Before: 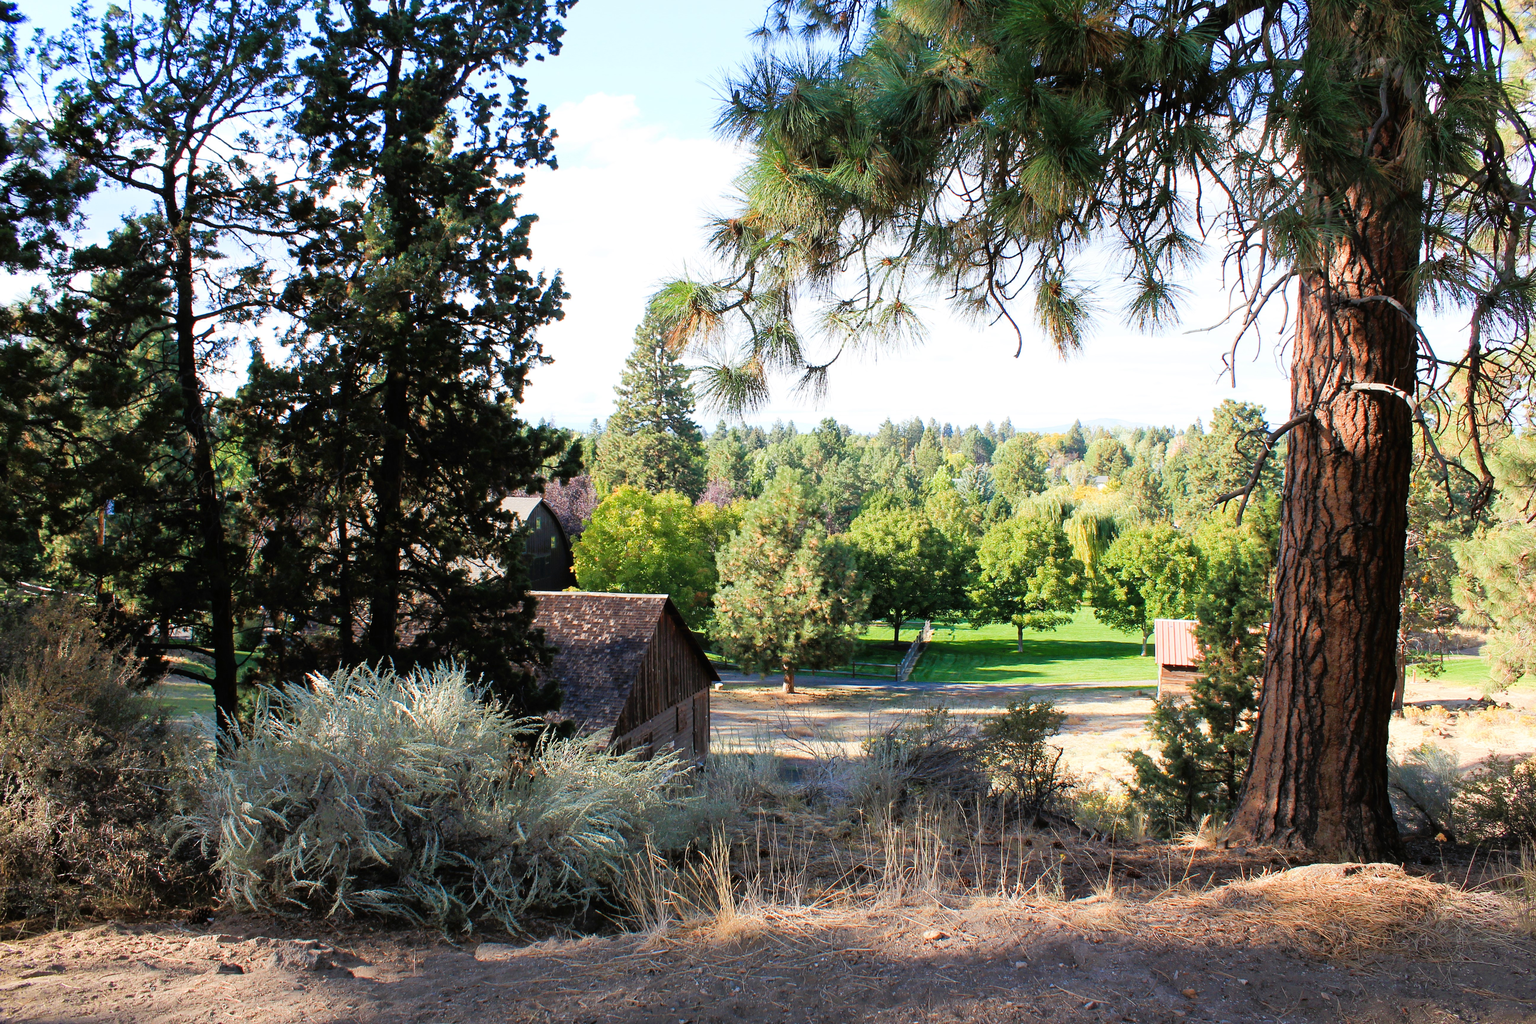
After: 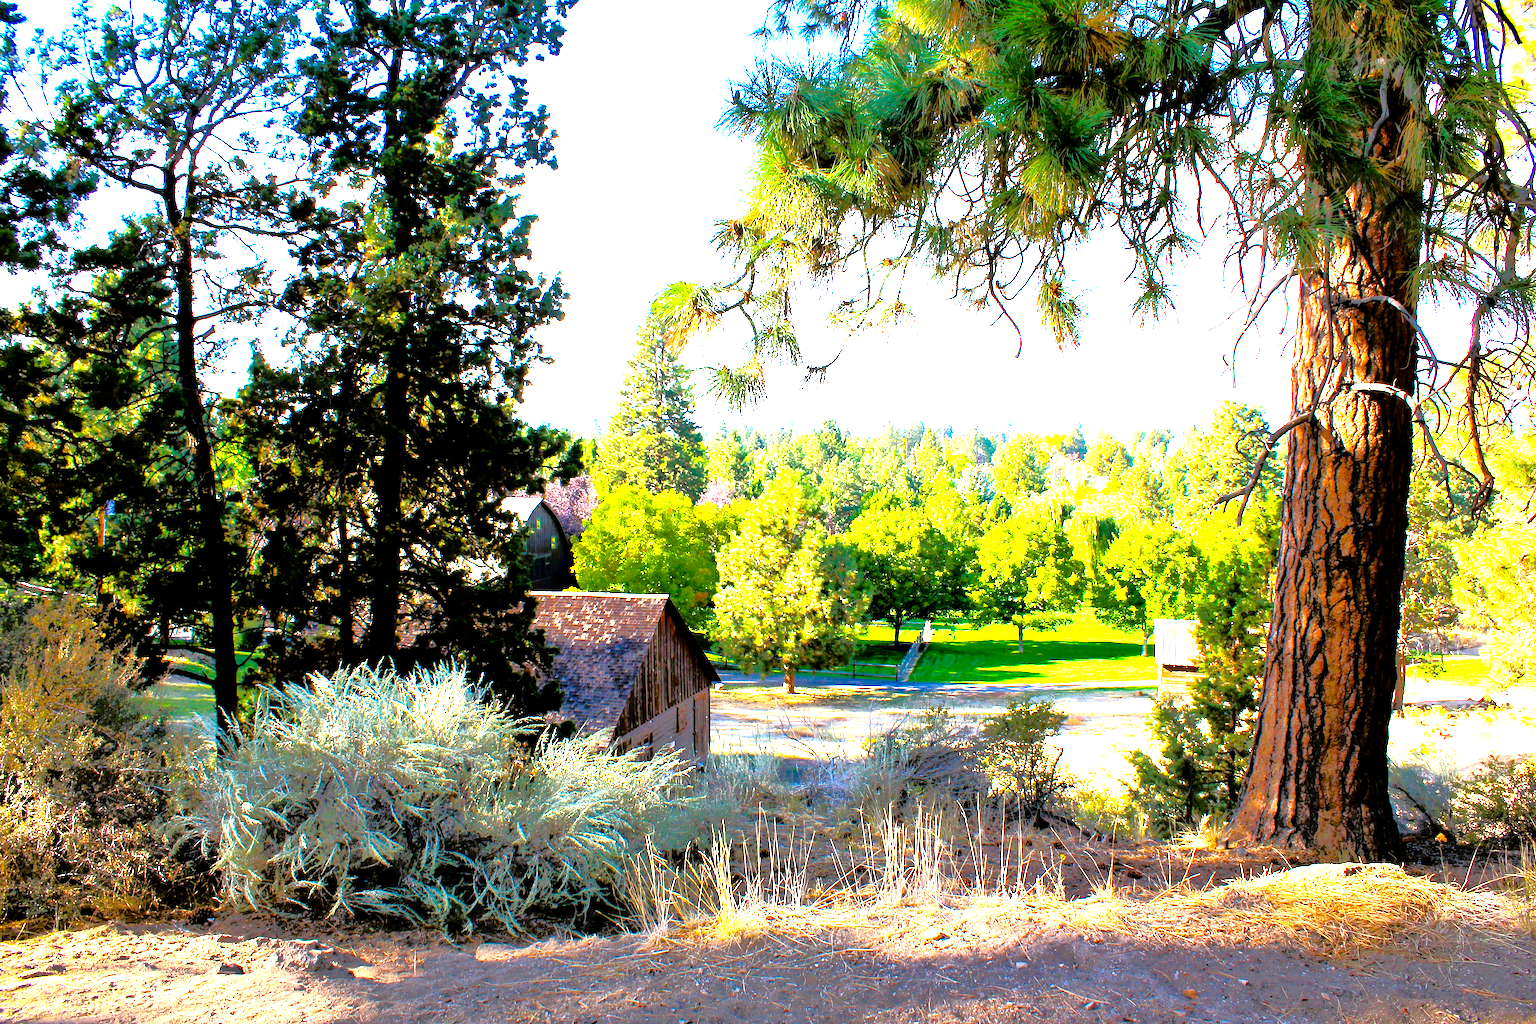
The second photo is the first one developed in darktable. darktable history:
color balance rgb: linear chroma grading › global chroma 10%, perceptual saturation grading › global saturation 40%, perceptual brilliance grading › global brilliance 30%, global vibrance 20%
exposure: black level correction 0.005, exposure 0.417 EV, compensate highlight preservation false
tone equalizer: -8 EV -0.528 EV, -7 EV -0.319 EV, -6 EV -0.083 EV, -5 EV 0.413 EV, -4 EV 0.985 EV, -3 EV 0.791 EV, -2 EV -0.01 EV, -1 EV 0.14 EV, +0 EV -0.012 EV, smoothing 1
